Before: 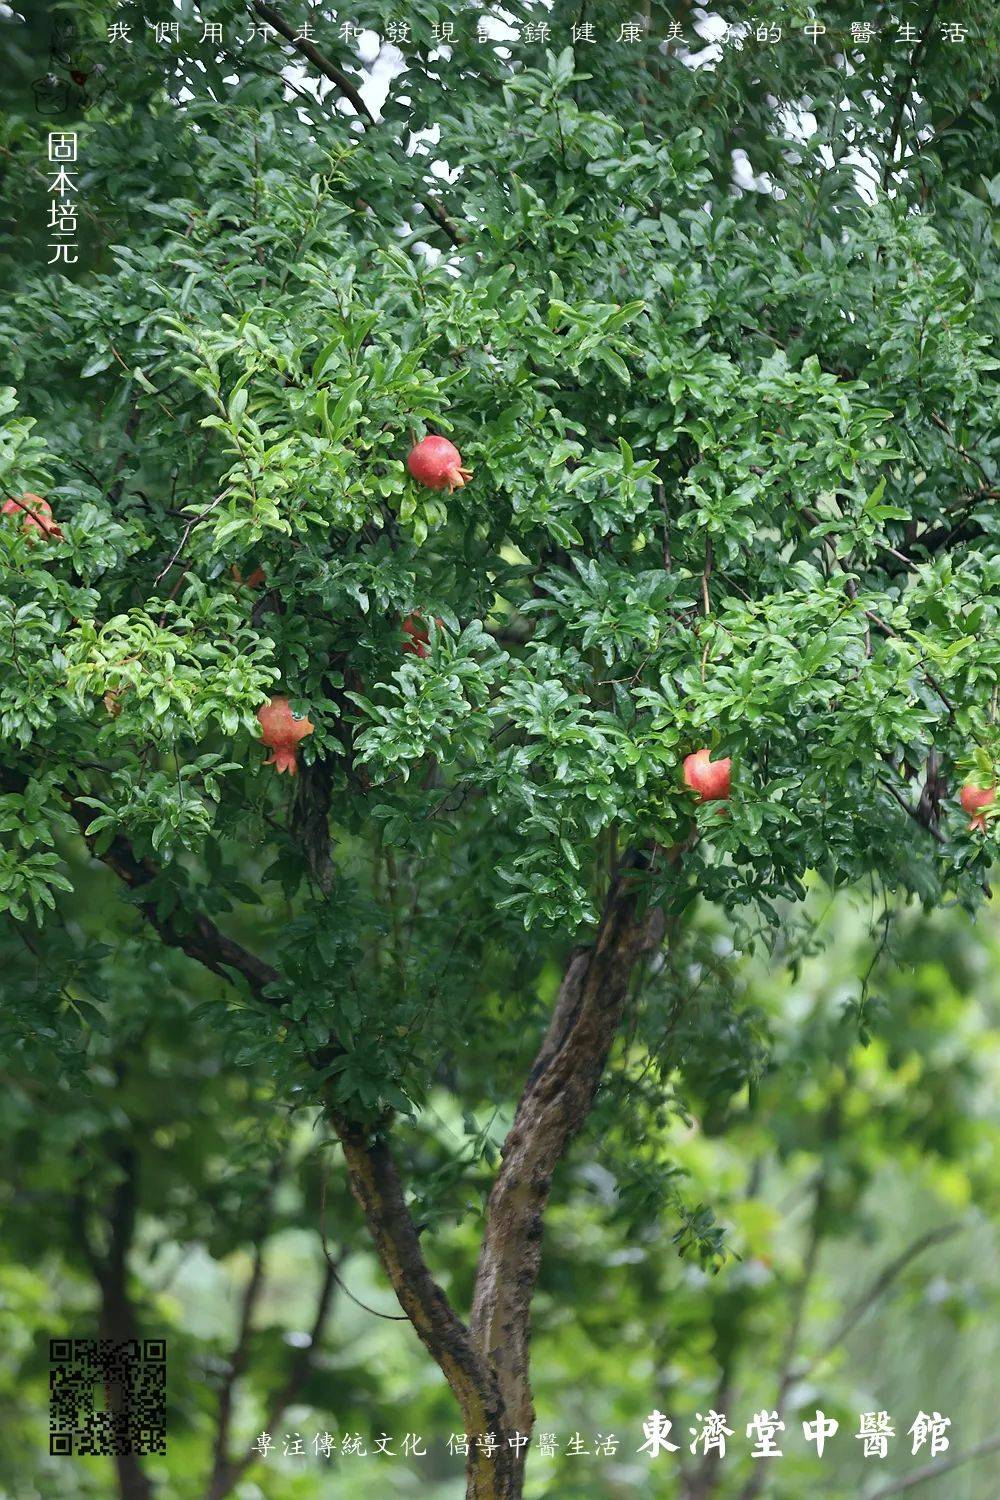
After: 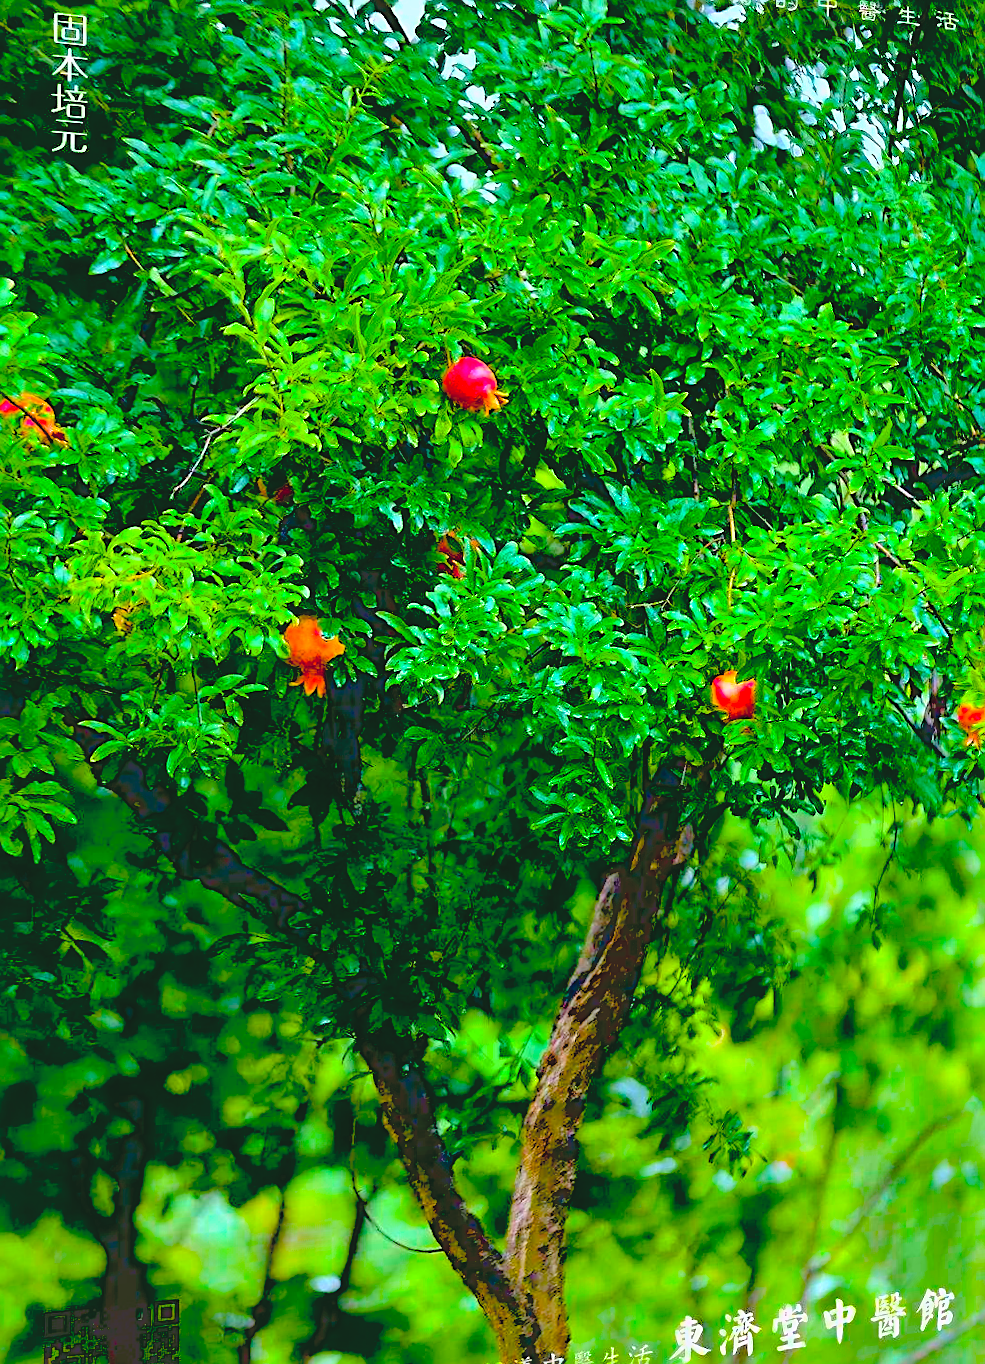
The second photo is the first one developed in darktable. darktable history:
color balance: lift [1, 1, 0.999, 1.001], gamma [1, 1.003, 1.005, 0.995], gain [1, 0.992, 0.988, 1.012], contrast 5%, output saturation 110%
shadows and highlights: on, module defaults
rotate and perspective: rotation -0.013°, lens shift (vertical) -0.027, lens shift (horizontal) 0.178, crop left 0.016, crop right 0.989, crop top 0.082, crop bottom 0.918
color balance rgb: perceptual saturation grading › global saturation 100%
exposure: black level correction 0.04, exposure 0.5 EV, compensate highlight preservation false
sharpen: amount 0.478
contrast brightness saturation: contrast 0.1, brightness 0.3, saturation 0.14
lowpass: radius 0.1, contrast 0.85, saturation 1.1, unbound 0
